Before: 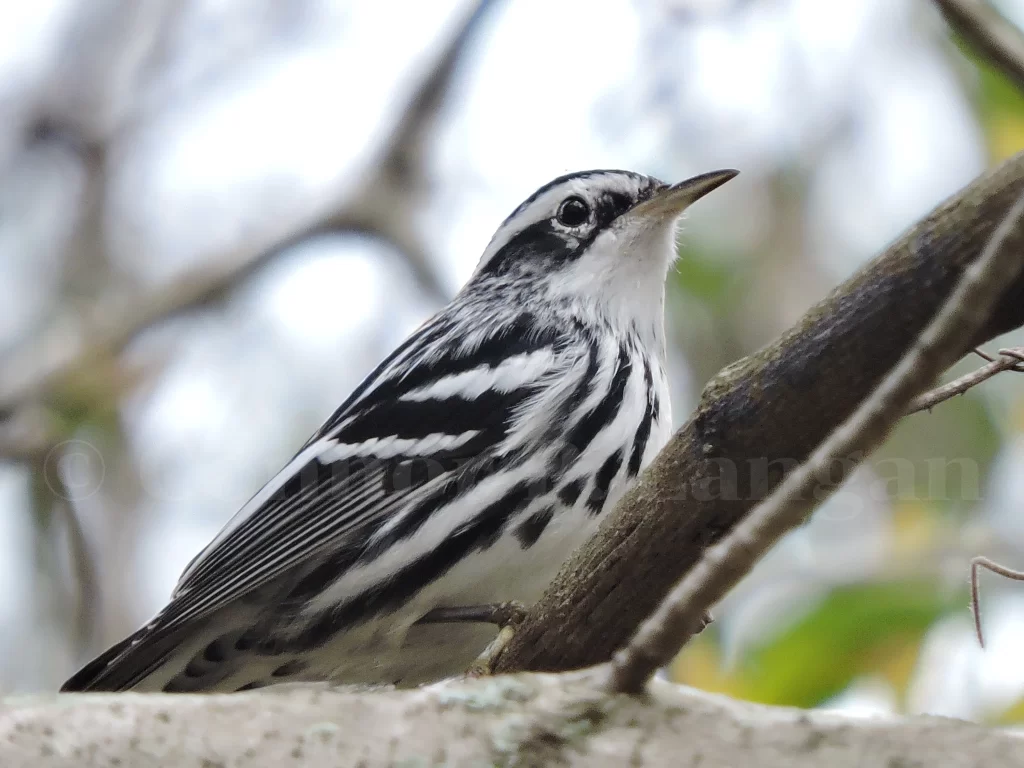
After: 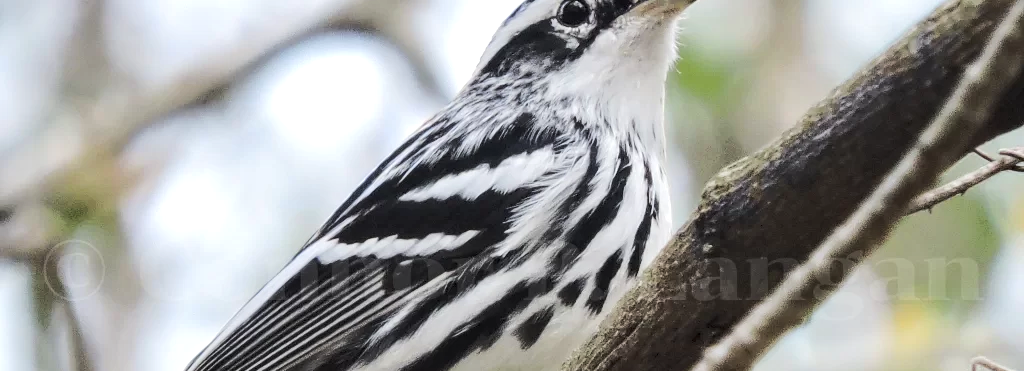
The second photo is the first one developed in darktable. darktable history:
local contrast: highlights 99%, shadows 86%, detail 160%, midtone range 0.2
rgb curve: curves: ch0 [(0, 0) (0.284, 0.292) (0.505, 0.644) (1, 1)]; ch1 [(0, 0) (0.284, 0.292) (0.505, 0.644) (1, 1)]; ch2 [(0, 0) (0.284, 0.292) (0.505, 0.644) (1, 1)], compensate middle gray true
crop and rotate: top 26.056%, bottom 25.543%
